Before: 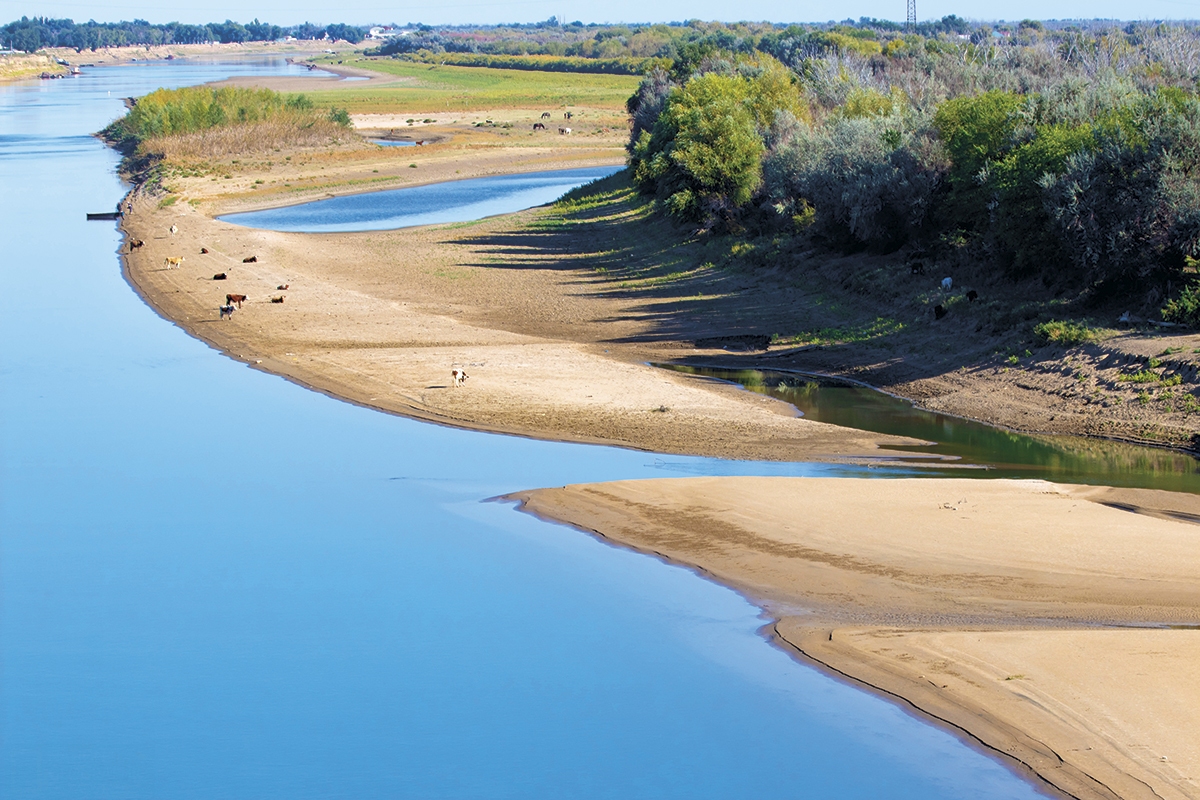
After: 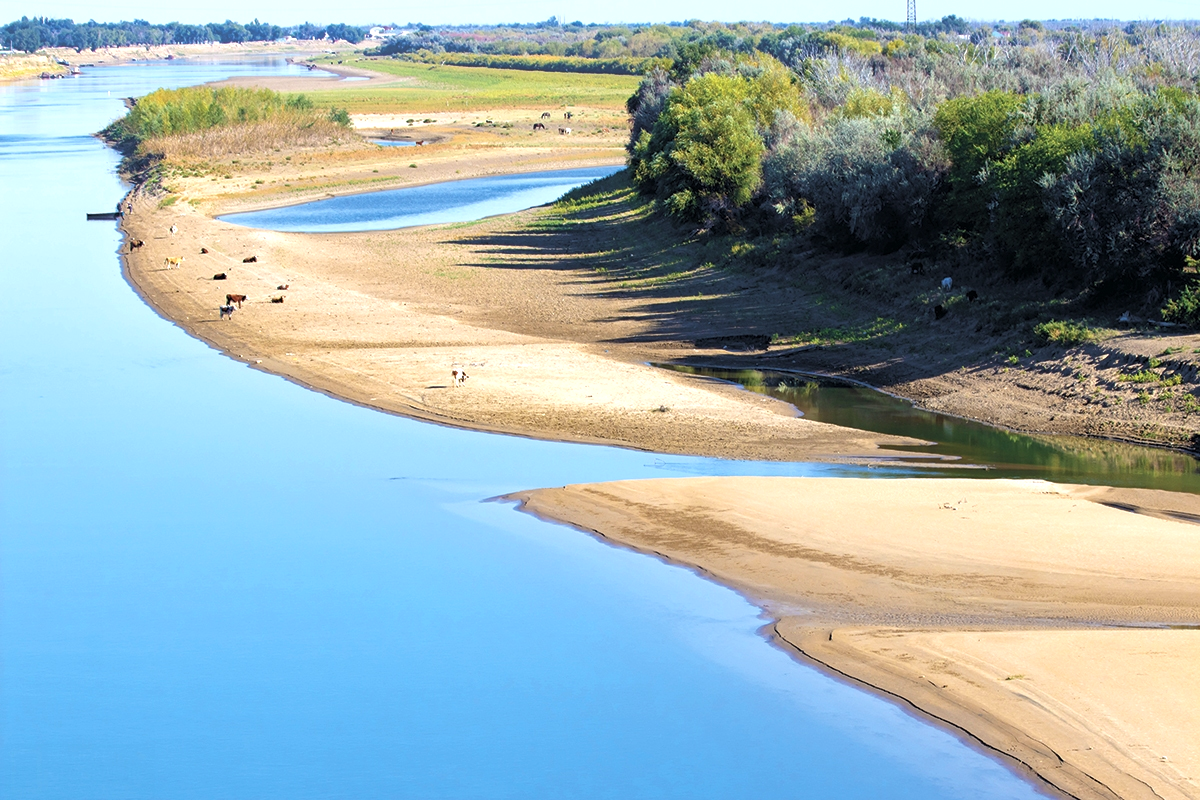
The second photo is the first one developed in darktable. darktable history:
exposure: compensate exposure bias true, compensate highlight preservation false
tone equalizer: -8 EV -0.446 EV, -7 EV -0.403 EV, -6 EV -0.323 EV, -5 EV -0.248 EV, -3 EV 0.19 EV, -2 EV 0.326 EV, -1 EV 0.415 EV, +0 EV 0.432 EV
